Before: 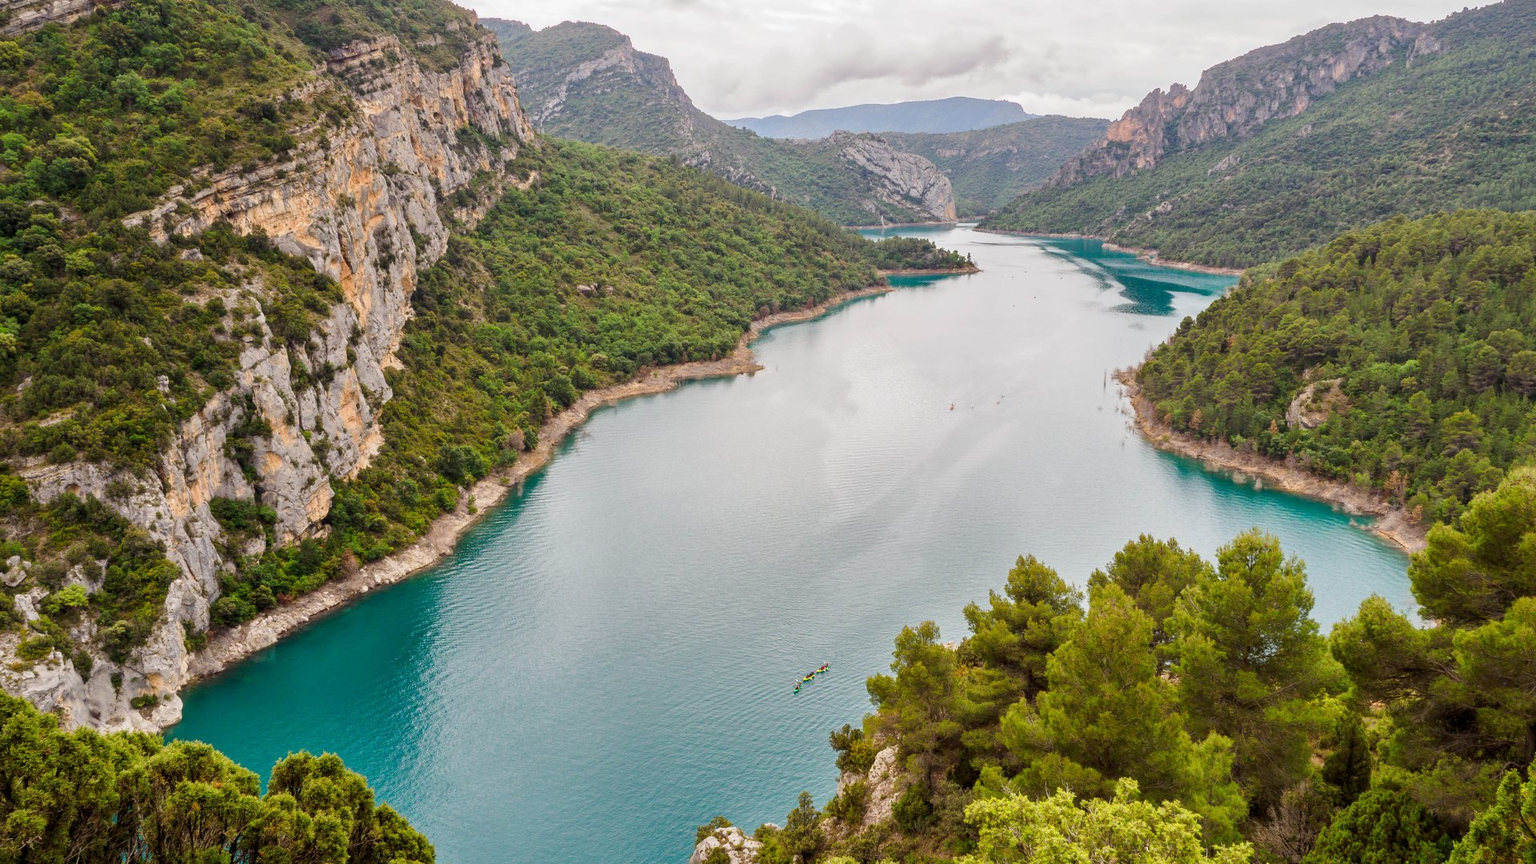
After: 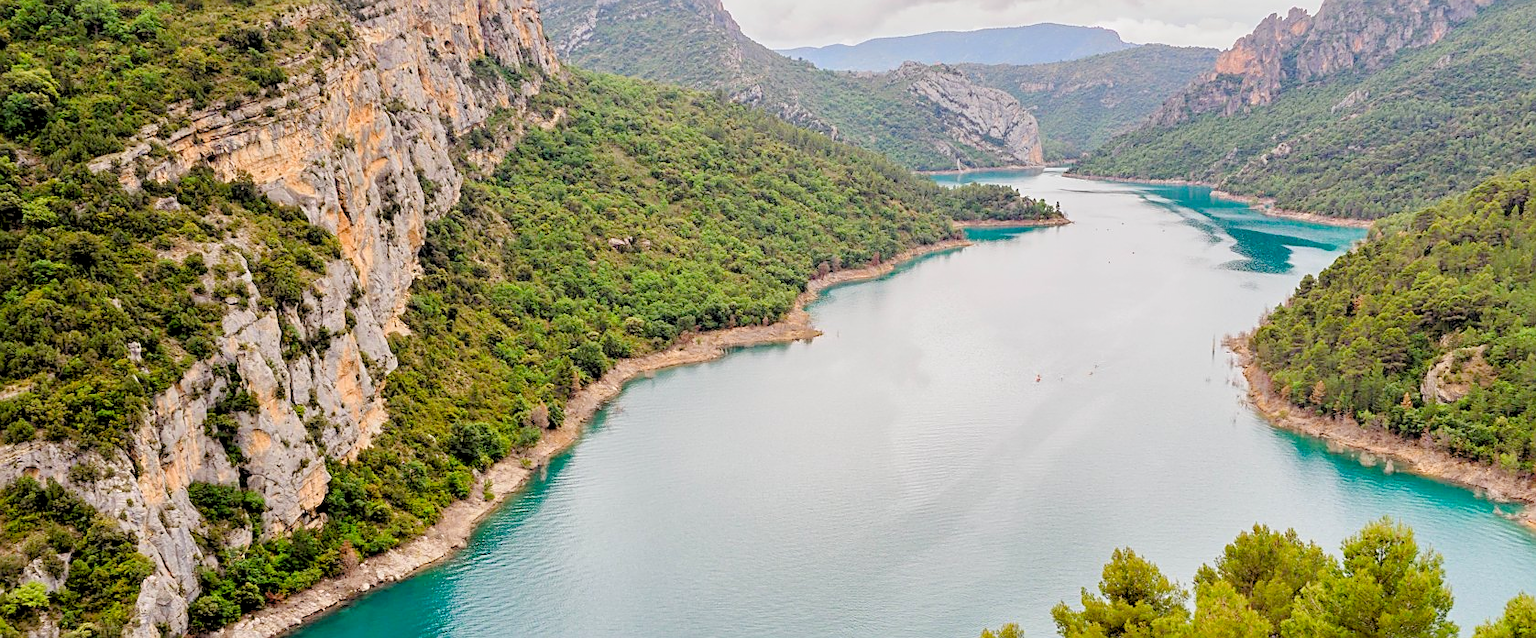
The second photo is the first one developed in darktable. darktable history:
exposure: black level correction 0.006, exposure -0.226 EV, compensate highlight preservation false
crop: left 3.015%, top 8.969%, right 9.647%, bottom 26.457%
sharpen: on, module defaults
levels: levels [0.093, 0.434, 0.988]
